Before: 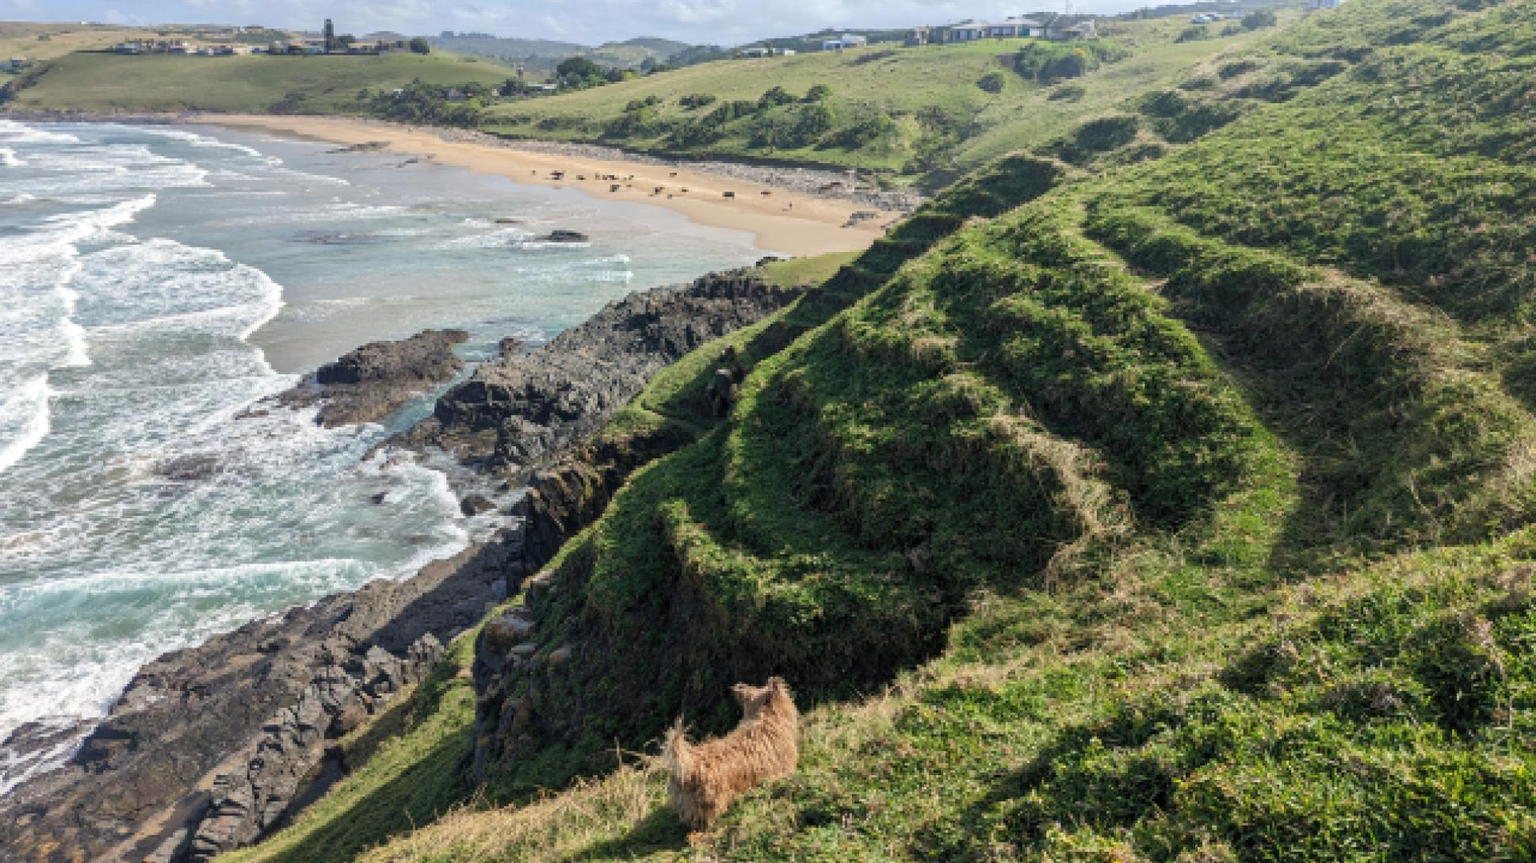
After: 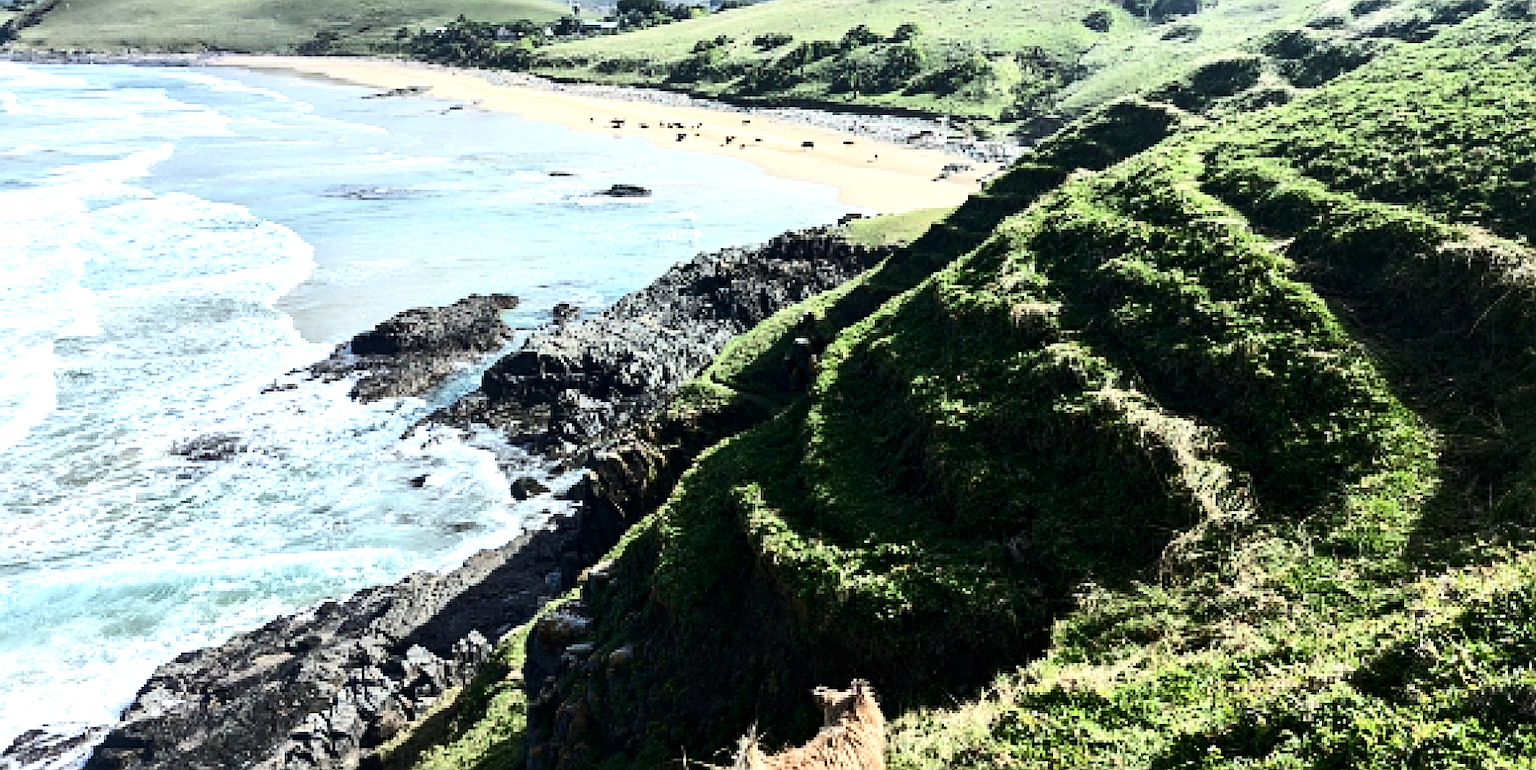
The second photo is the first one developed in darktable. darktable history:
crop: top 7.49%, right 9.717%, bottom 11.943%
tone equalizer: -8 EV -1.08 EV, -7 EV -1.01 EV, -6 EV -0.867 EV, -5 EV -0.578 EV, -3 EV 0.578 EV, -2 EV 0.867 EV, -1 EV 1.01 EV, +0 EV 1.08 EV, edges refinement/feathering 500, mask exposure compensation -1.57 EV, preserve details no
white balance: red 0.925, blue 1.046
sharpen: on, module defaults
vibrance: vibrance 0%
contrast brightness saturation: contrast 0.28
